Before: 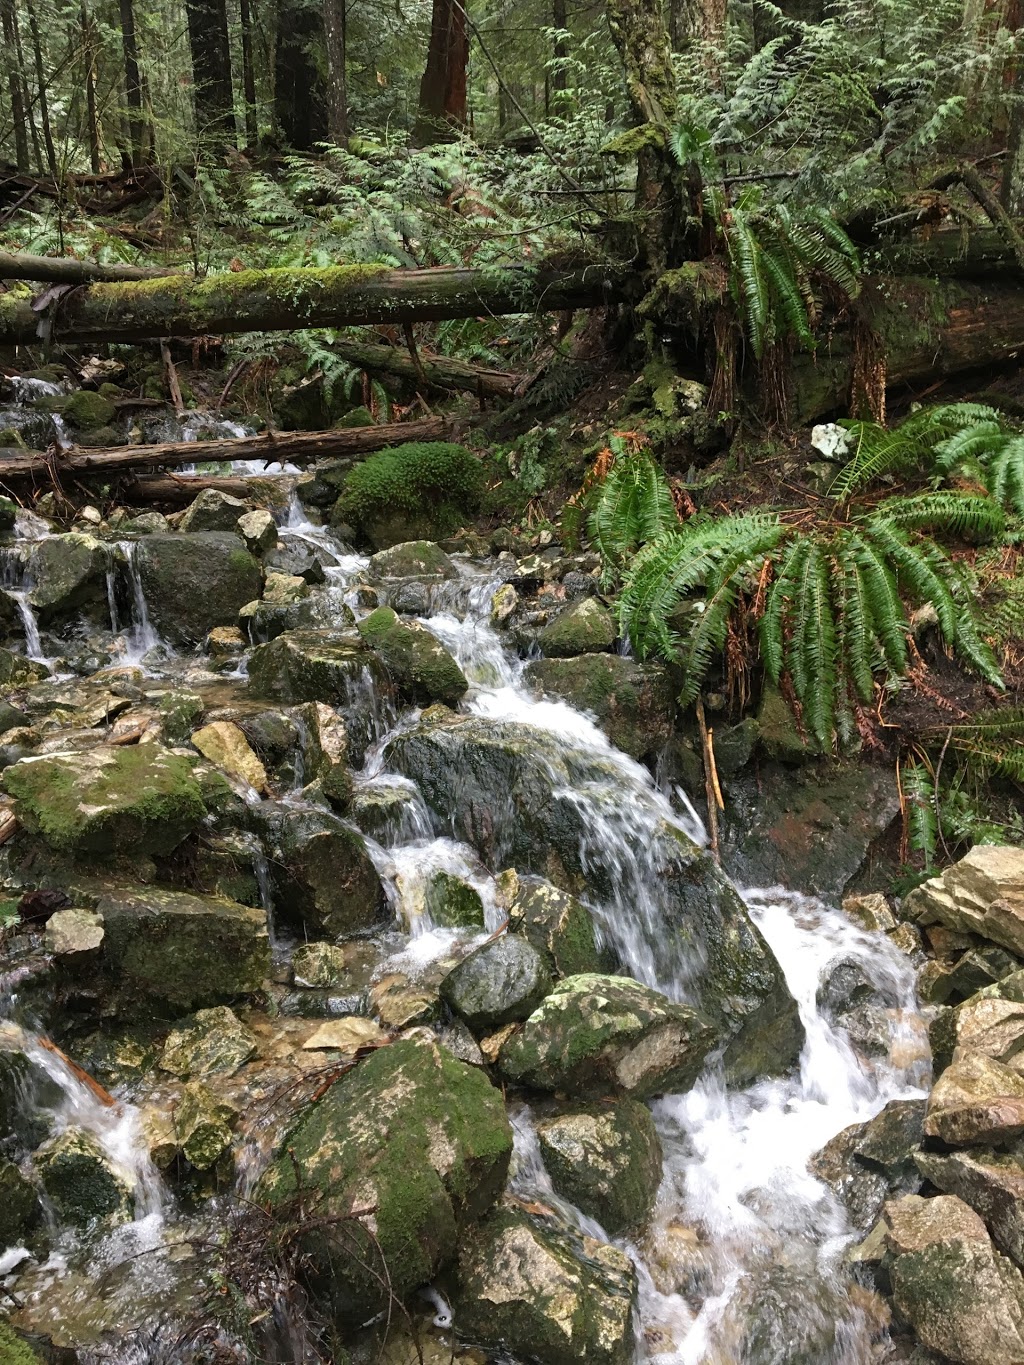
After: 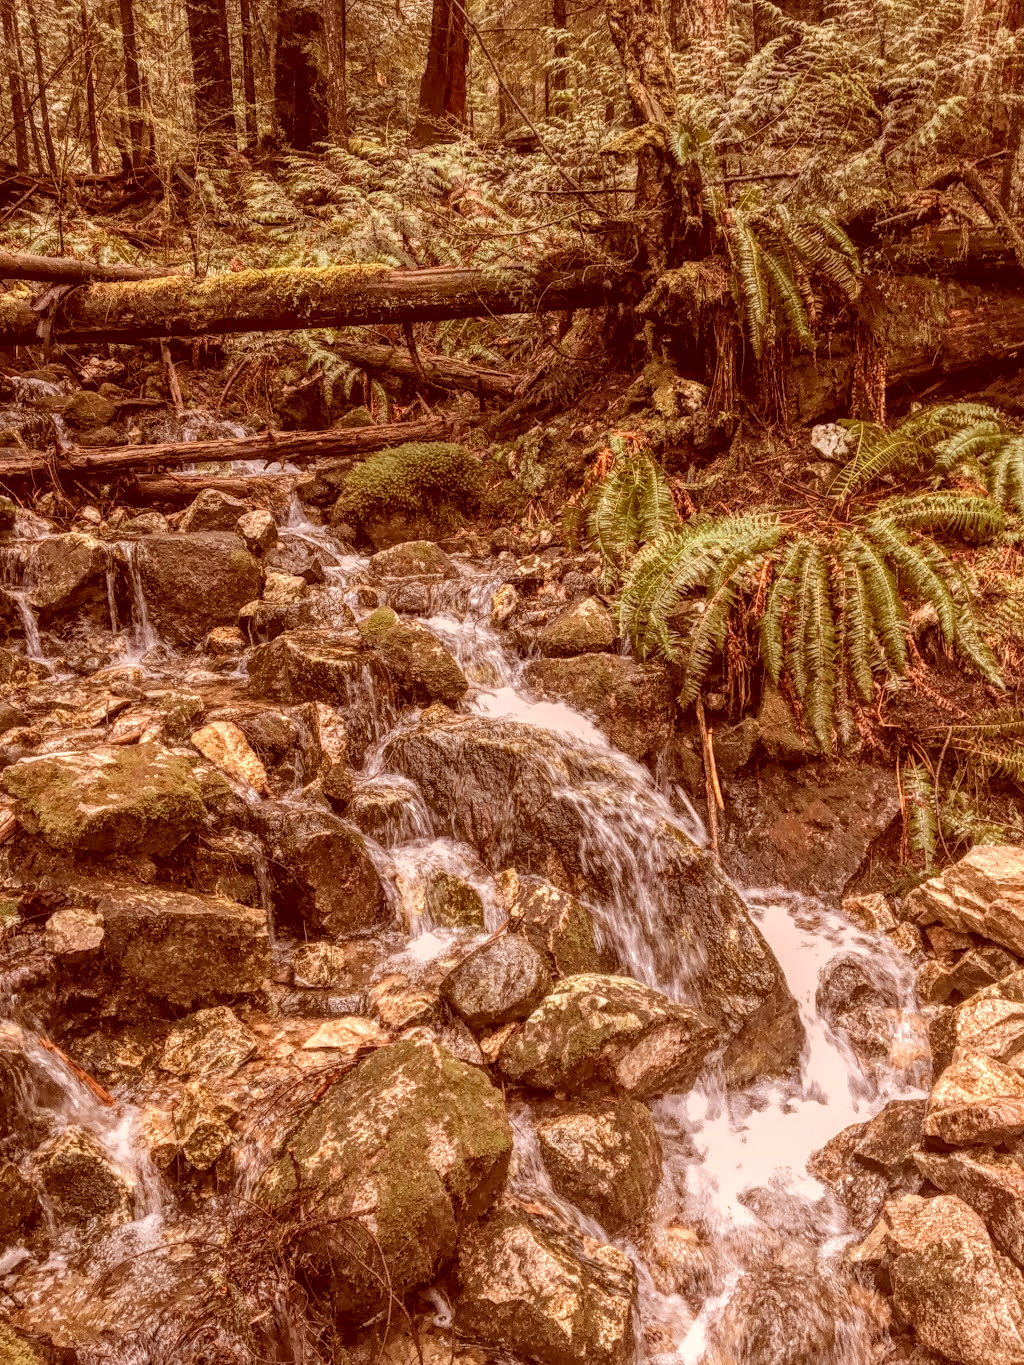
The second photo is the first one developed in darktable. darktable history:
color zones: curves: ch0 [(0.018, 0.548) (0.197, 0.654) (0.425, 0.447) (0.605, 0.658) (0.732, 0.579)]; ch1 [(0.105, 0.531) (0.224, 0.531) (0.386, 0.39) (0.618, 0.456) (0.732, 0.456) (0.956, 0.421)]; ch2 [(0.039, 0.583) (0.215, 0.465) (0.399, 0.544) (0.465, 0.548) (0.614, 0.447) (0.724, 0.43) (0.882, 0.623) (0.956, 0.632)]
color correction: highlights a* 9.26, highlights b* 9.02, shadows a* 39.84, shadows b* 39.31, saturation 0.793
local contrast: highlights 20%, shadows 26%, detail 201%, midtone range 0.2
